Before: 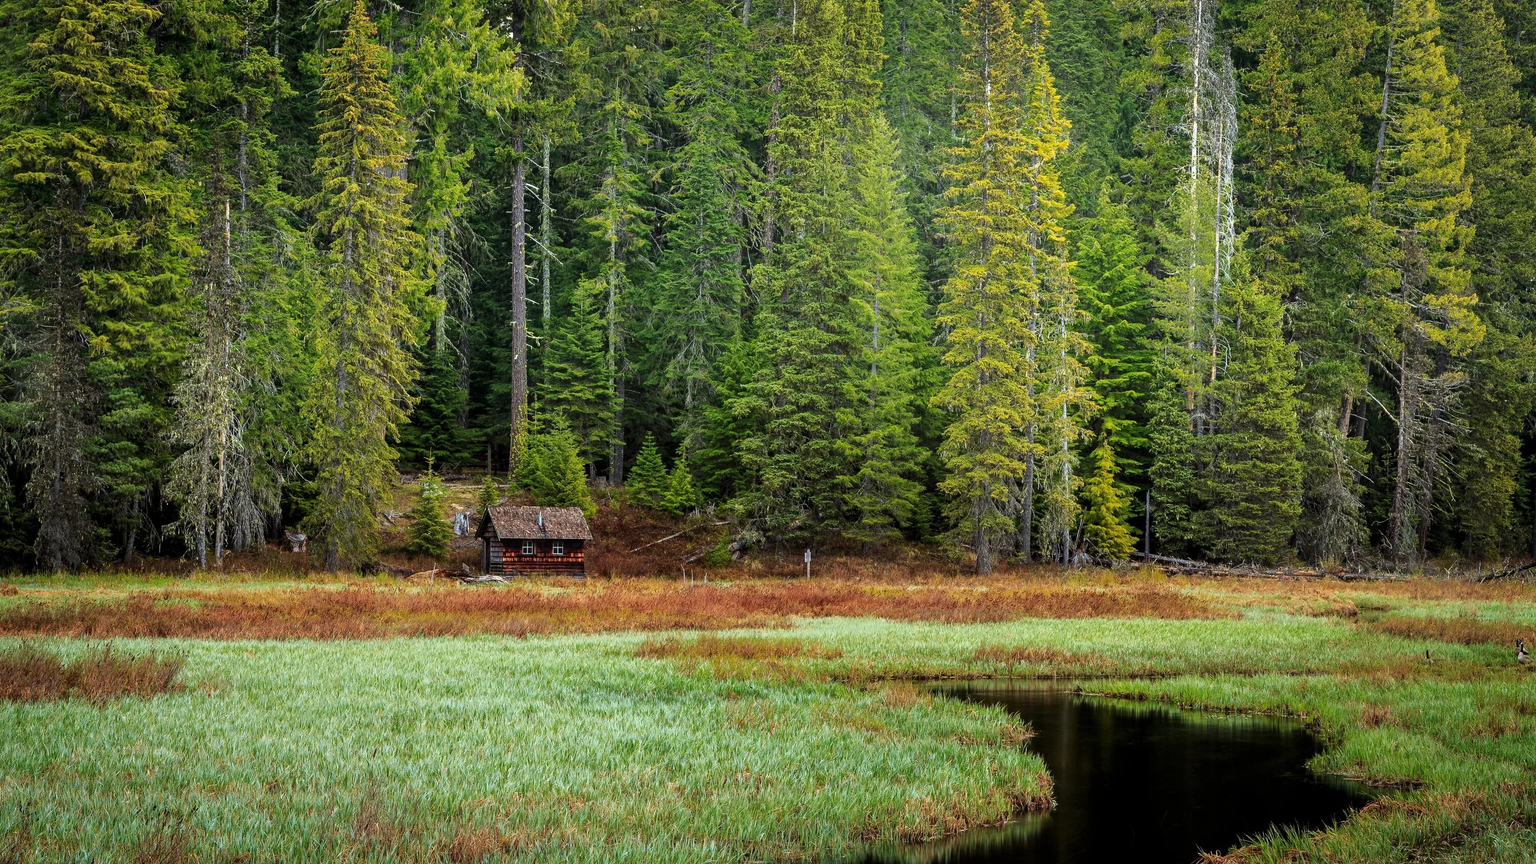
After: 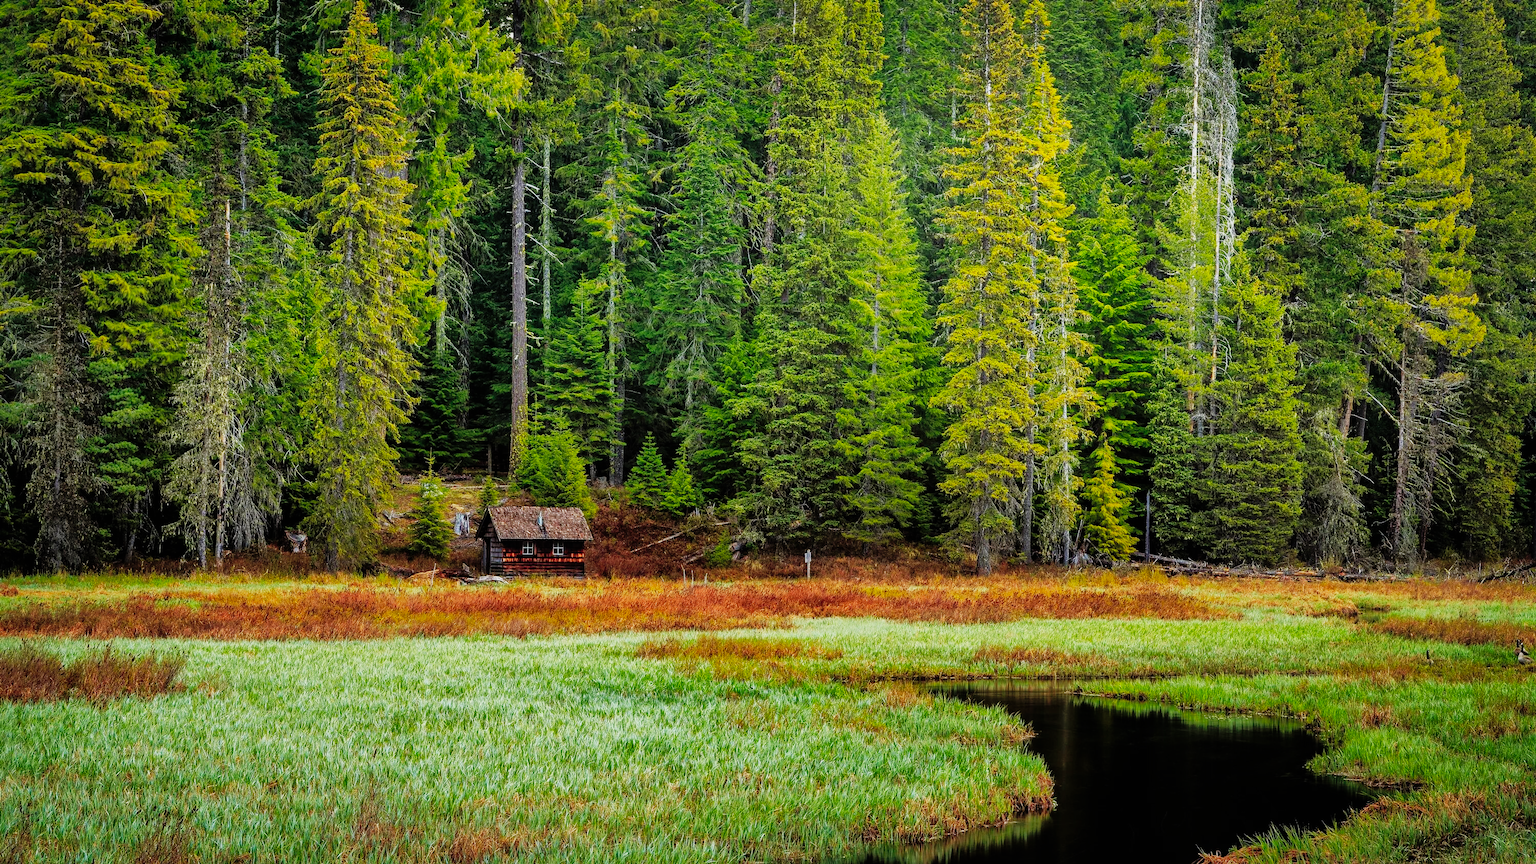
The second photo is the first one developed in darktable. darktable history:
sigmoid: contrast 1.93, skew 0.29, preserve hue 0%
shadows and highlights: shadows 60, highlights -60
